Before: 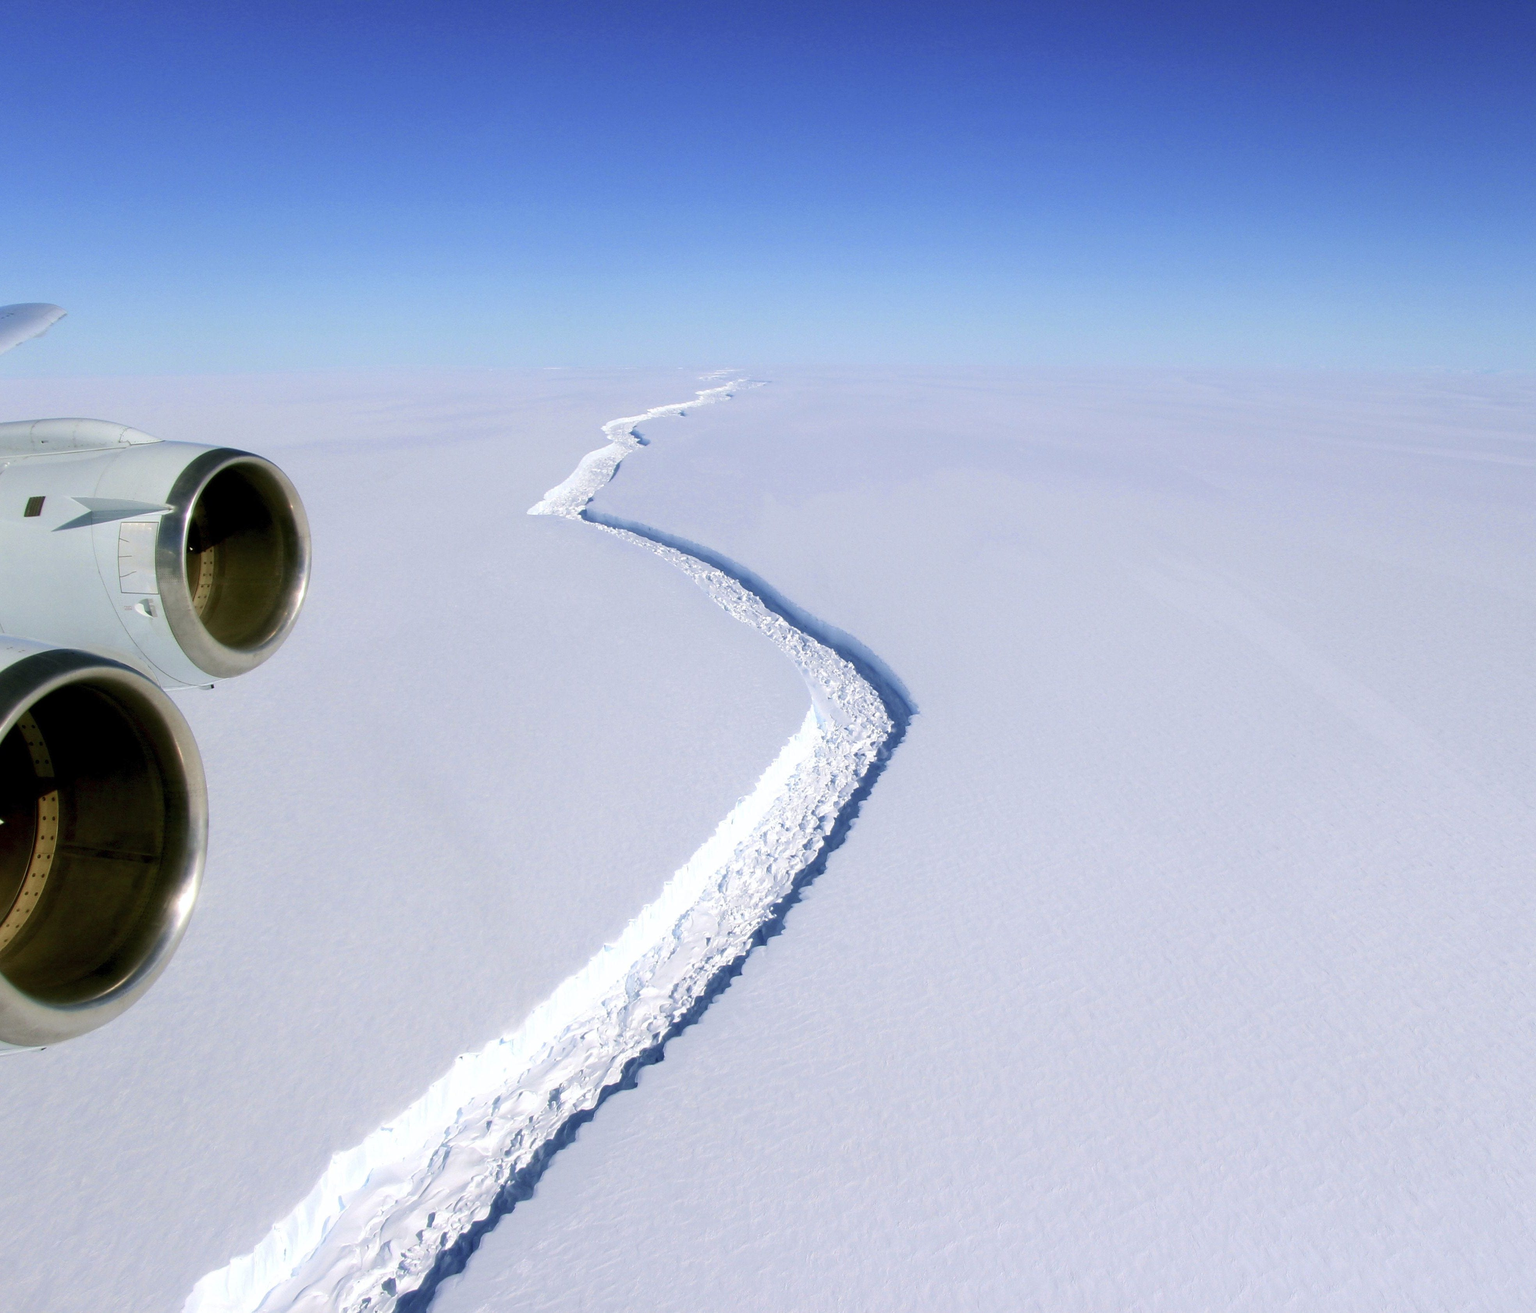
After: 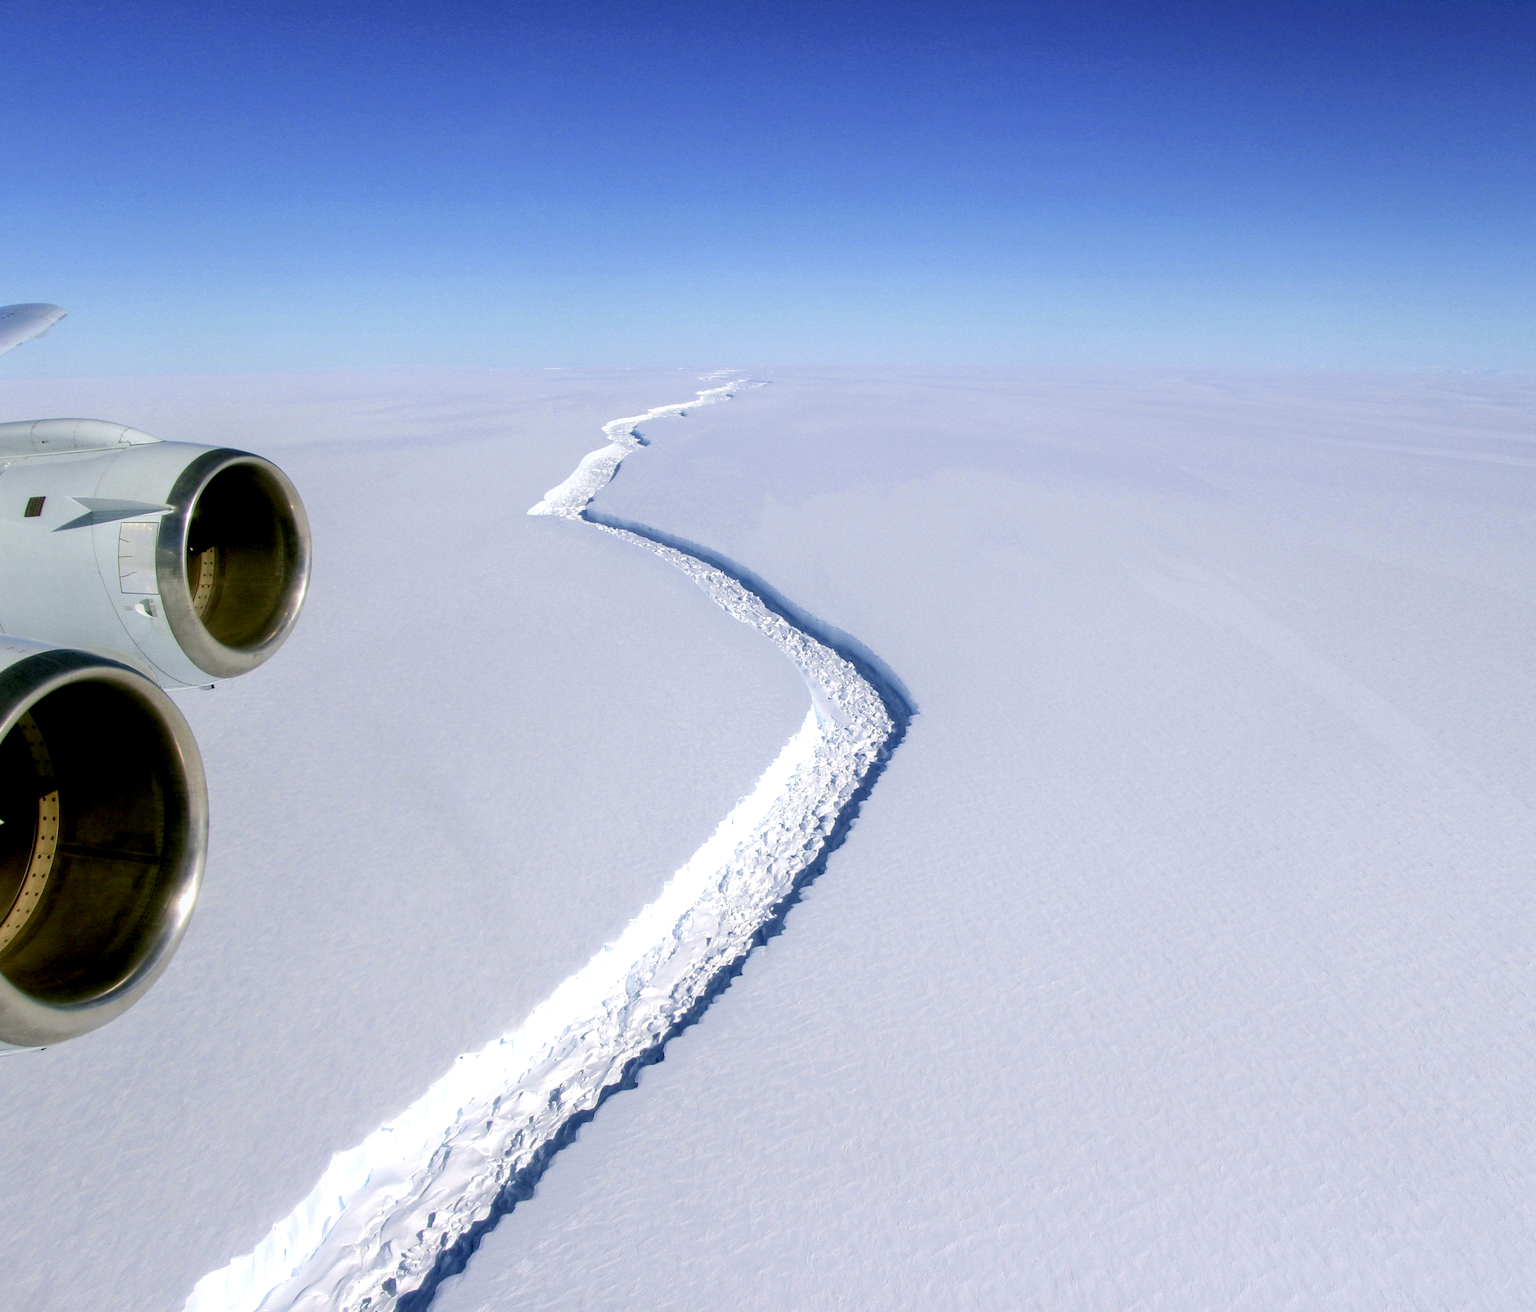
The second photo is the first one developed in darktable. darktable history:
exposure: black level correction 0.01, exposure 0.008 EV, compensate highlight preservation false
local contrast: on, module defaults
